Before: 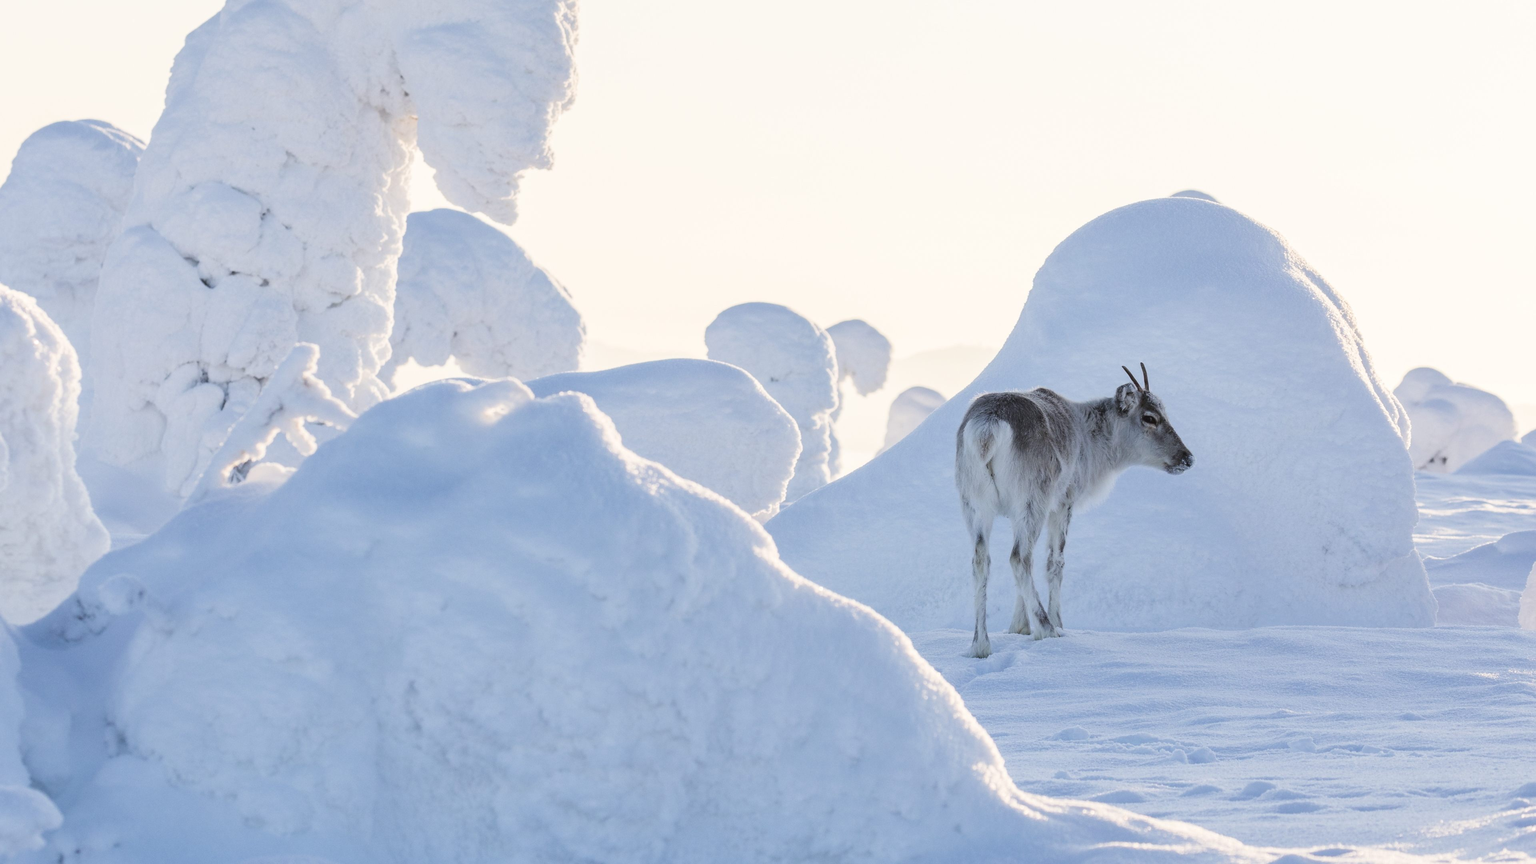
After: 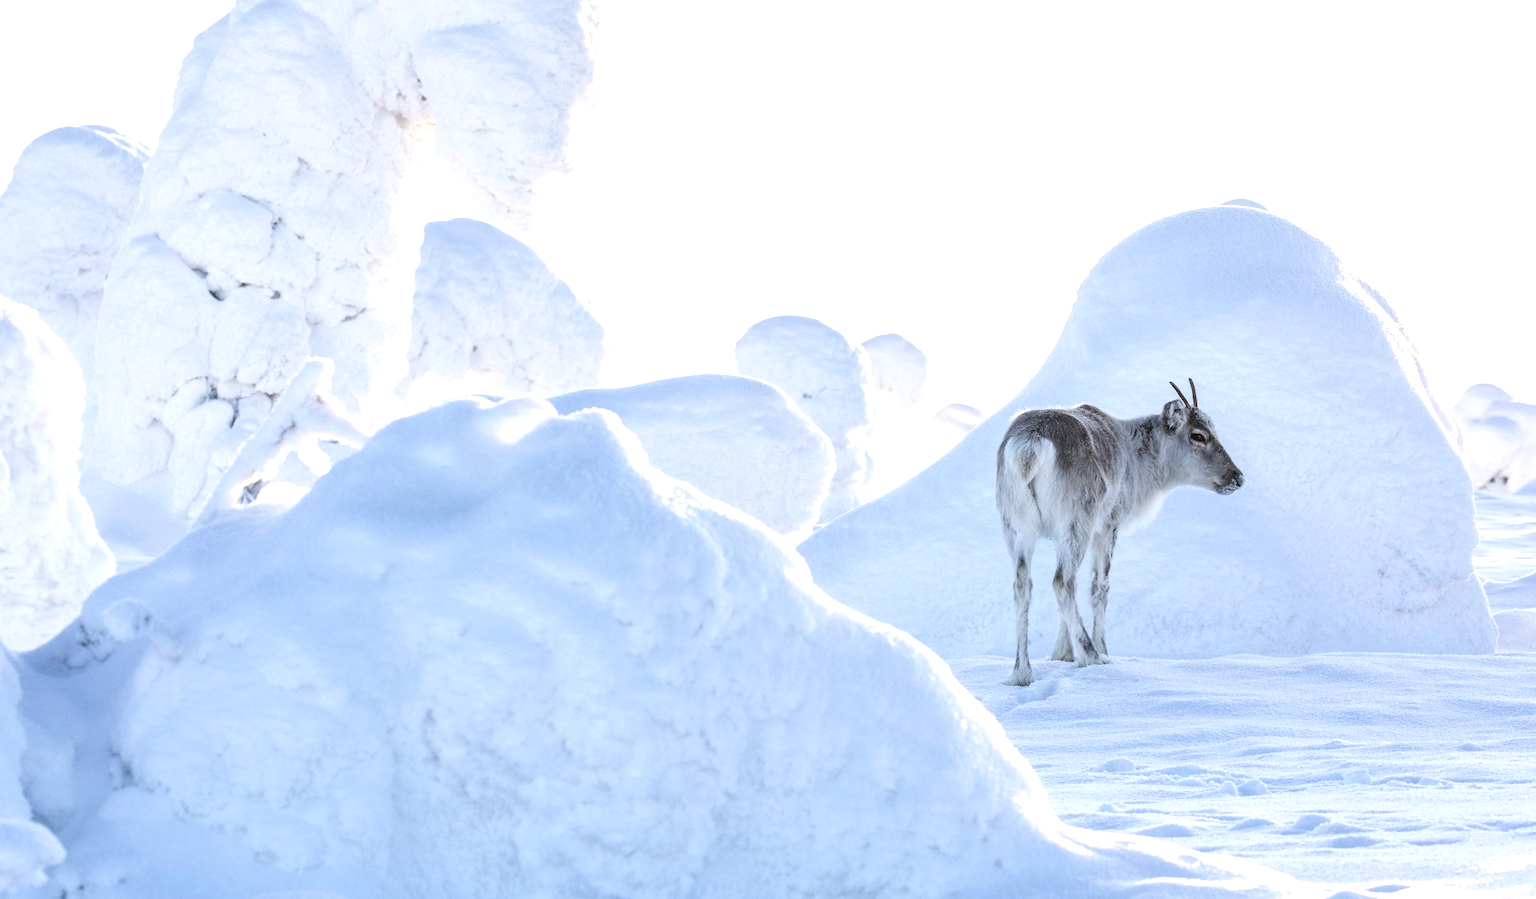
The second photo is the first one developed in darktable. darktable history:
local contrast: on, module defaults
exposure: black level correction 0, exposure 0.688 EV, compensate exposure bias true, compensate highlight preservation false
crop: right 4.031%, bottom 0.047%
